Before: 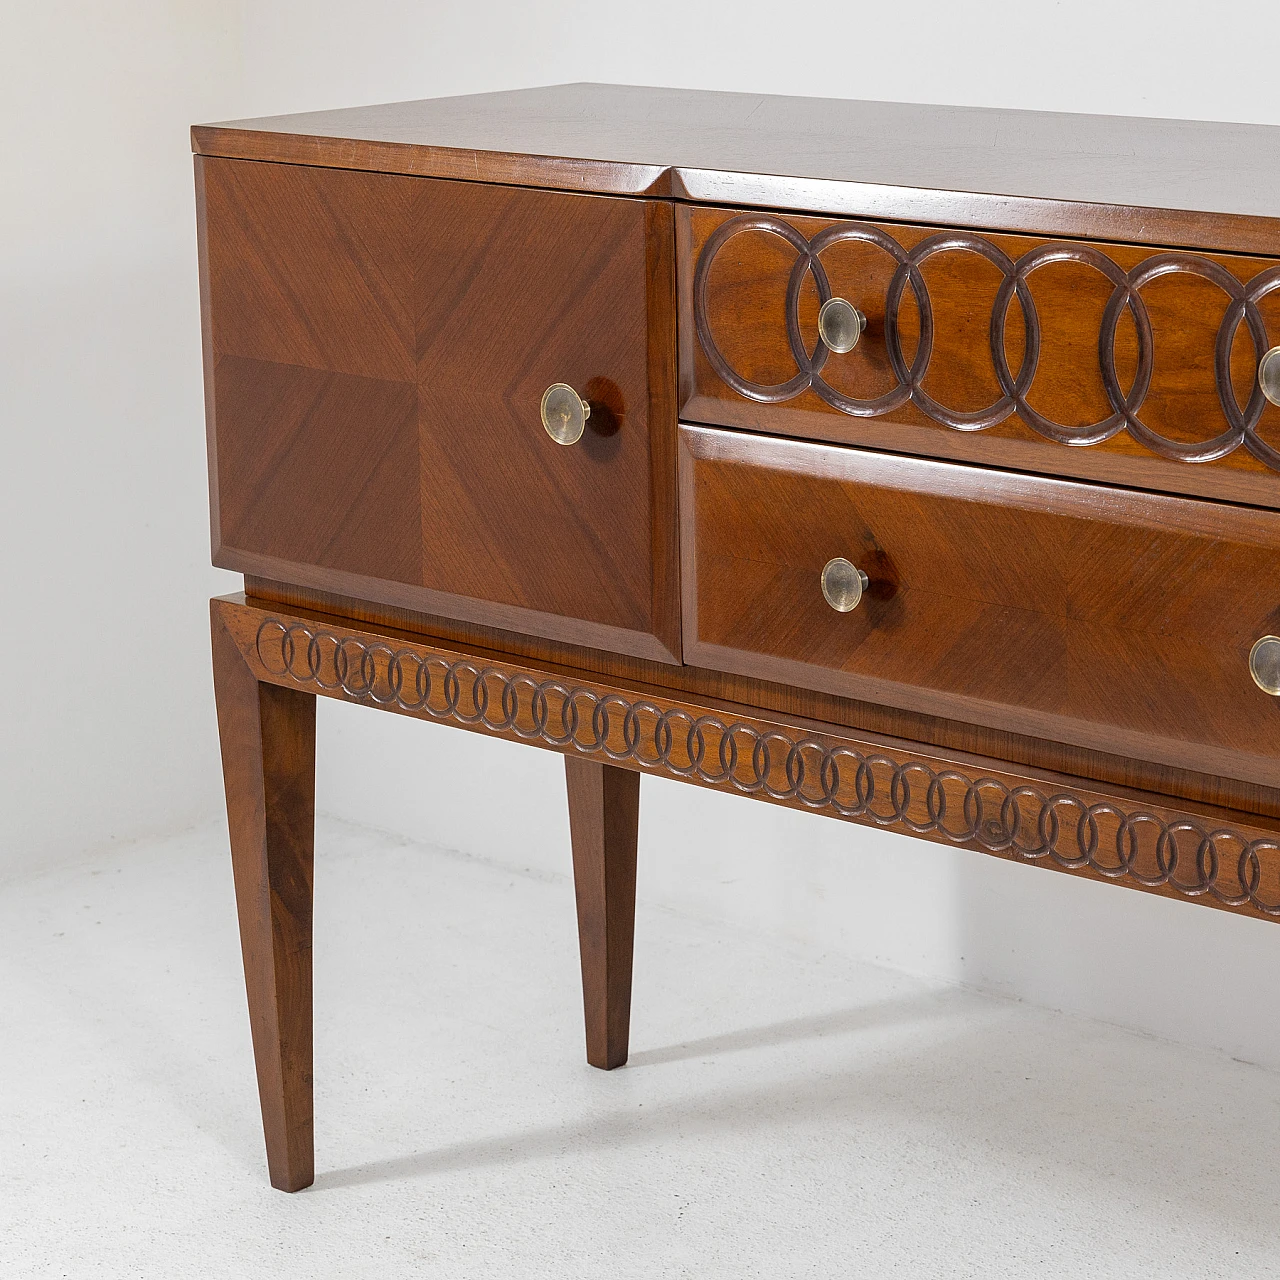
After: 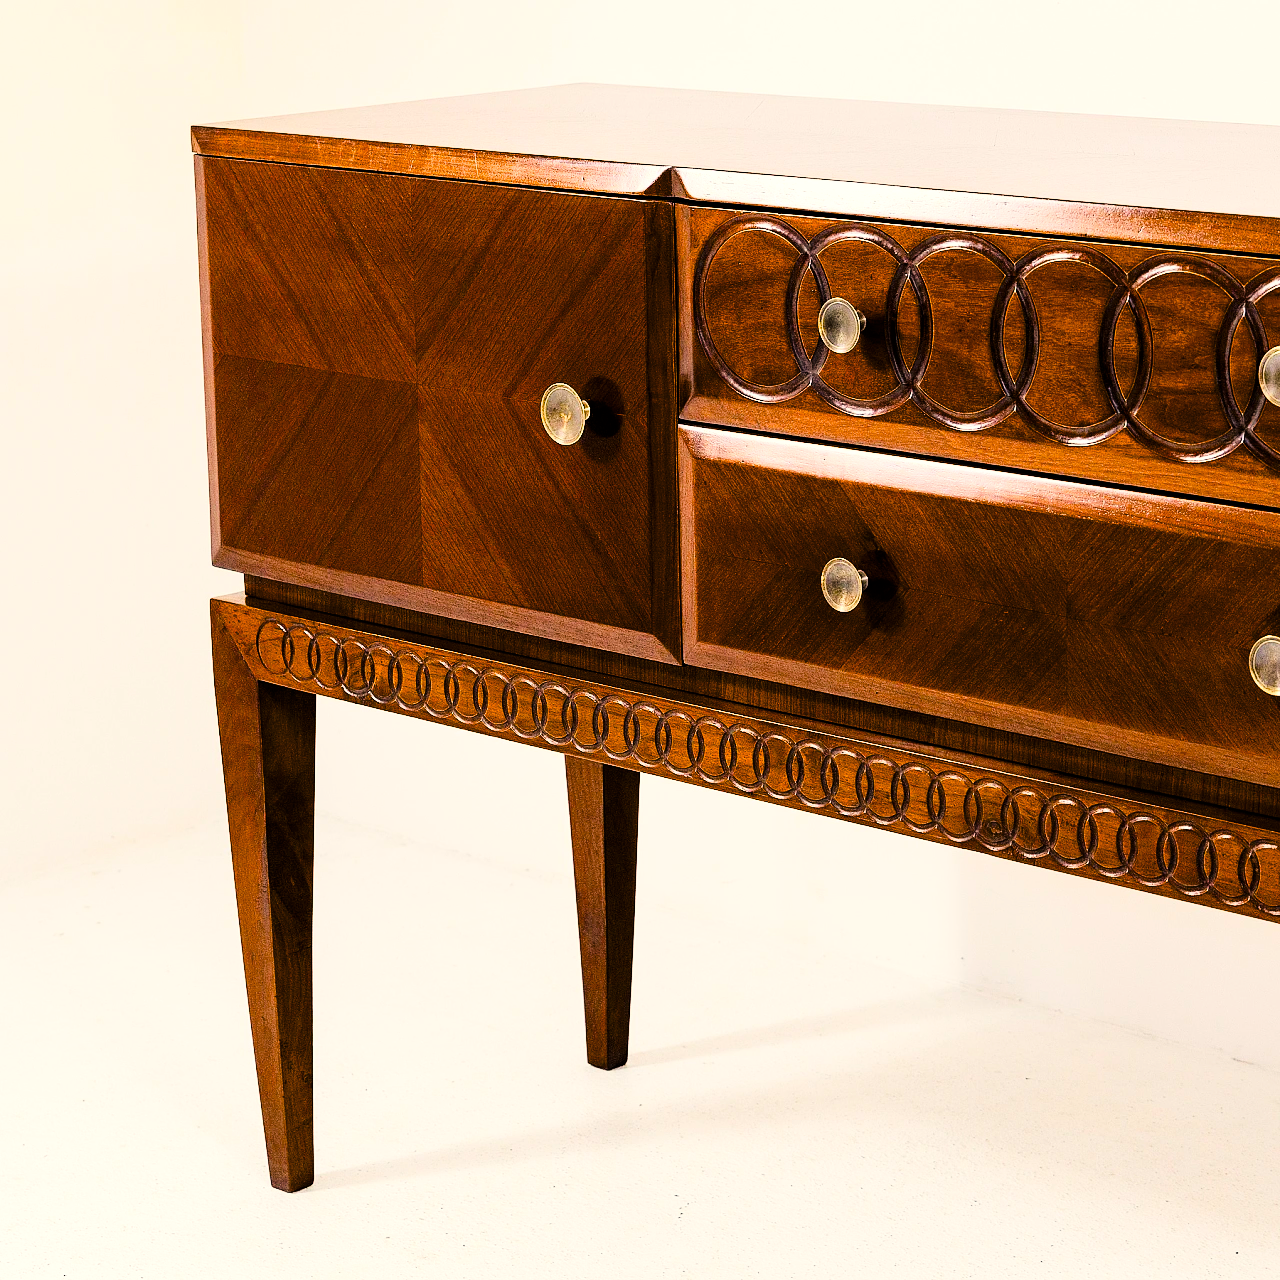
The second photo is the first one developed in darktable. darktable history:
tone curve: curves: ch0 [(0, 0) (0.004, 0) (0.133, 0.071) (0.325, 0.456) (0.832, 0.957) (1, 1)], color space Lab, linked channels, preserve colors none
color balance rgb: highlights gain › chroma 2.984%, highlights gain › hue 73.52°, perceptual saturation grading › global saturation 20%, perceptual saturation grading › highlights -24.82%, perceptual saturation grading › shadows 49.553%, global vibrance 9.45%, contrast 15.451%, saturation formula JzAzBz (2021)
